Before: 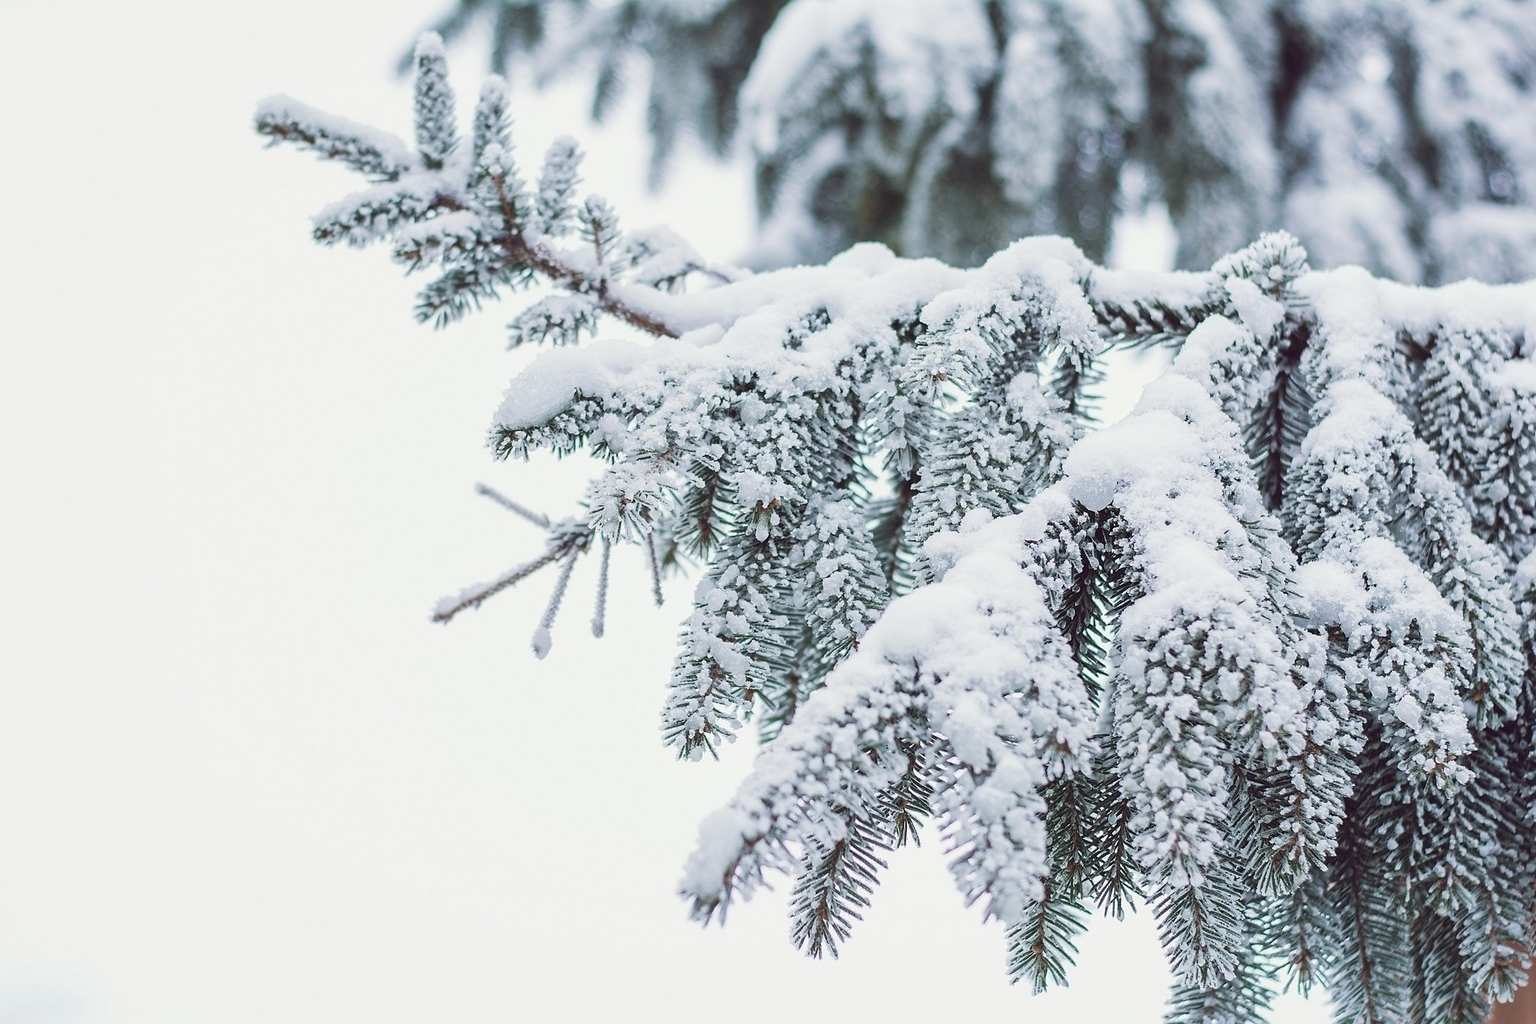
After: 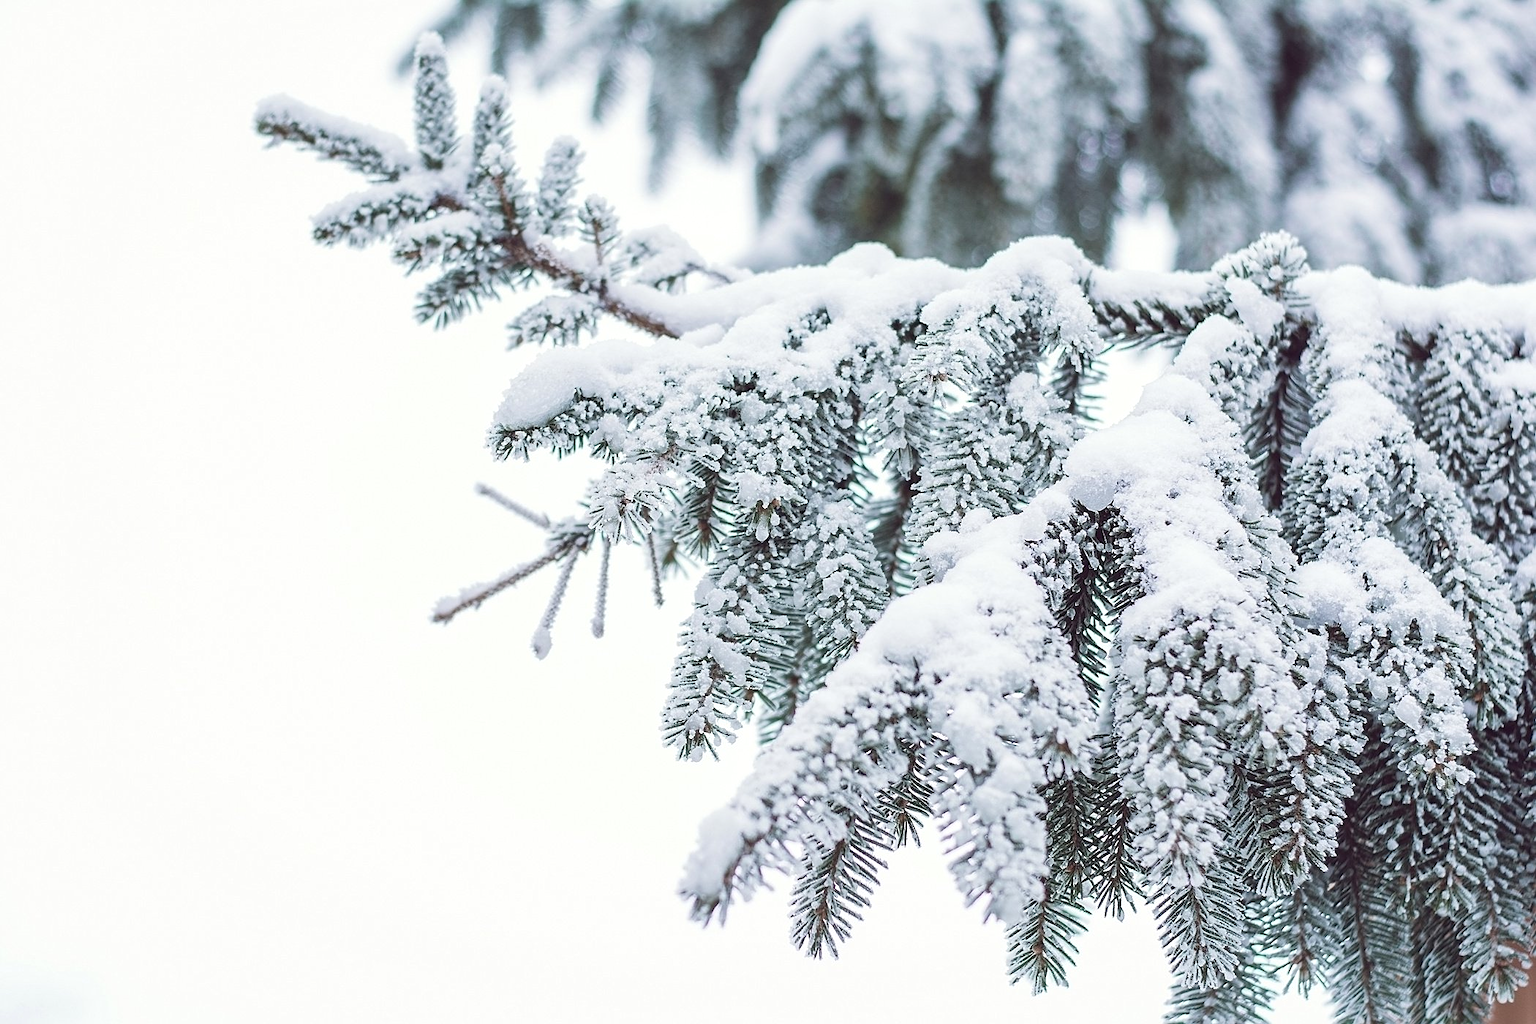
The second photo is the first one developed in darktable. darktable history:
sharpen: amount 0.2
exposure: exposure 0.178 EV, compensate exposure bias true, compensate highlight preservation false
